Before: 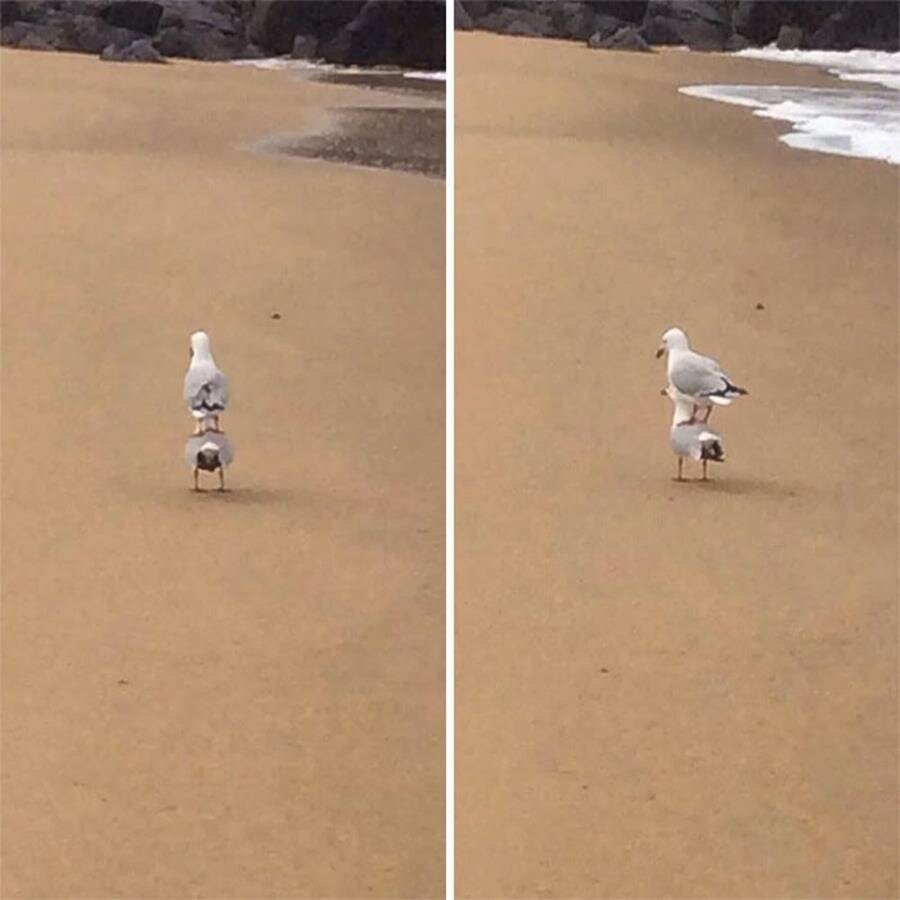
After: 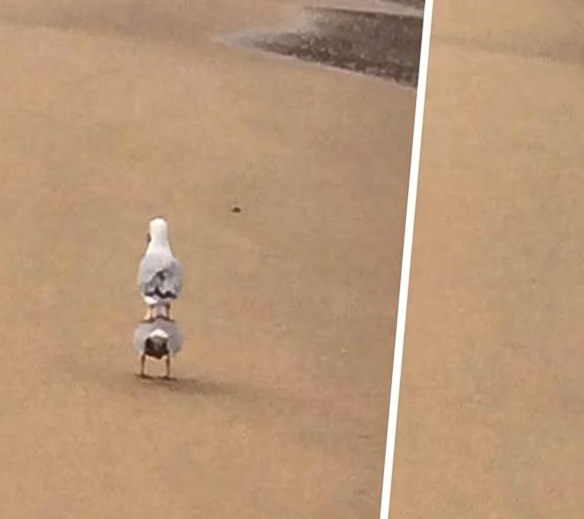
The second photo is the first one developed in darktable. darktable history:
crop and rotate: angle -4.99°, left 2.122%, top 6.945%, right 27.566%, bottom 30.519%
local contrast: mode bilateral grid, contrast 20, coarseness 50, detail 120%, midtone range 0.2
